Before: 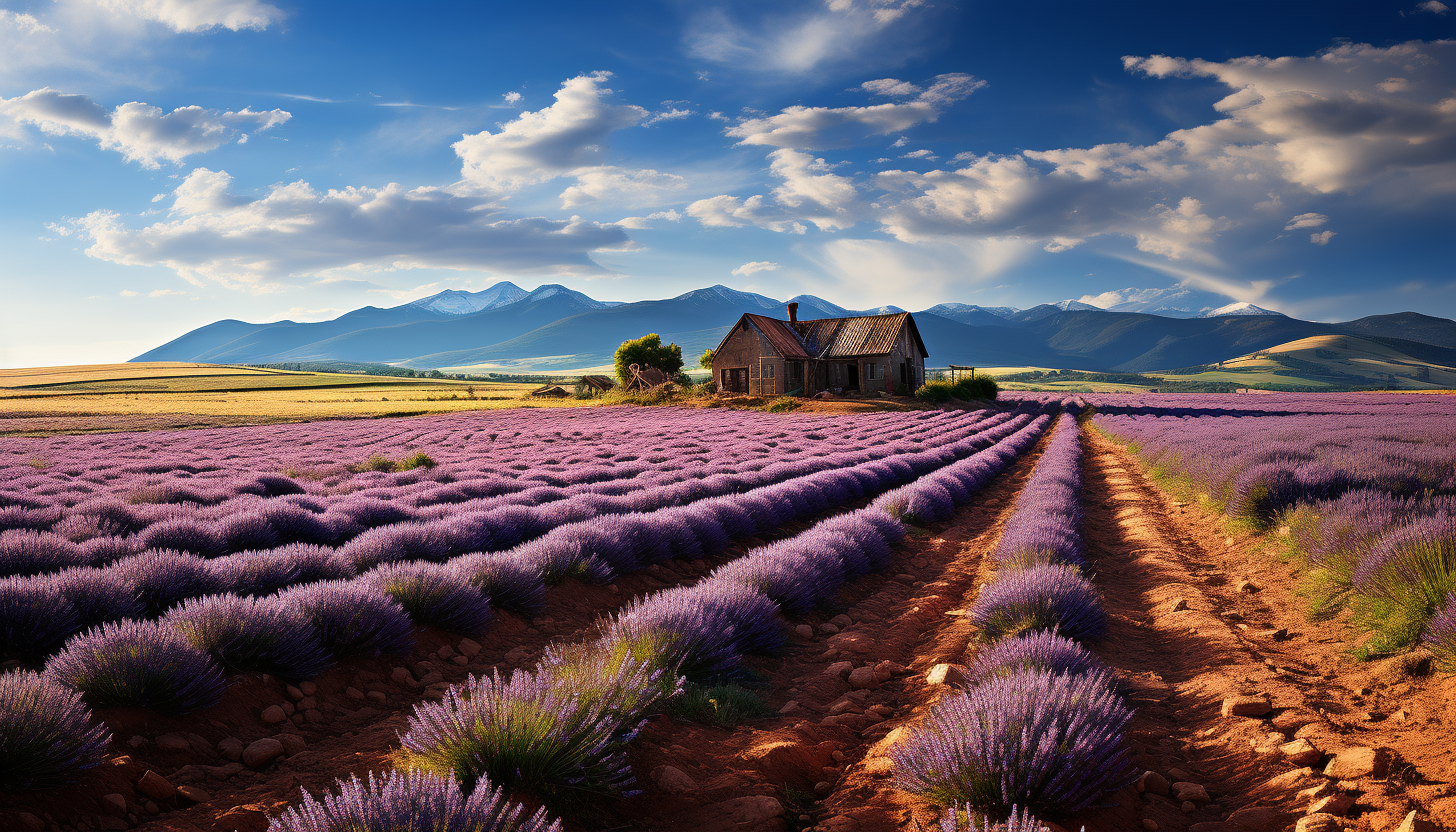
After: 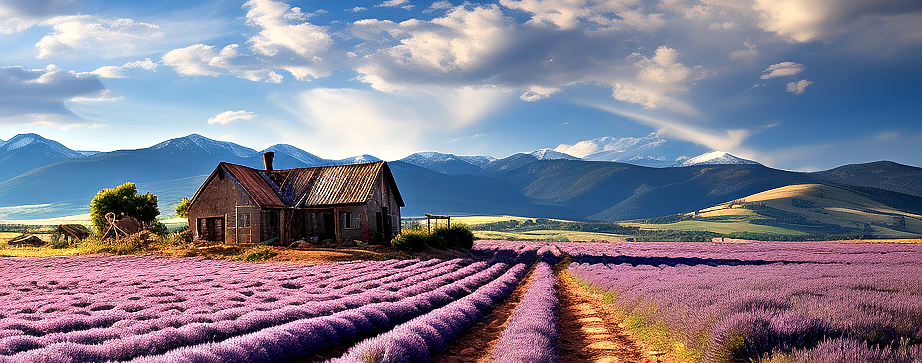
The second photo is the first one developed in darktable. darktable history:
crop: left 36.024%, top 18.214%, right 0.626%, bottom 38.083%
exposure: black level correction 0.005, exposure 0.42 EV, compensate highlight preservation false
sharpen: radius 0.983, amount 0.61
